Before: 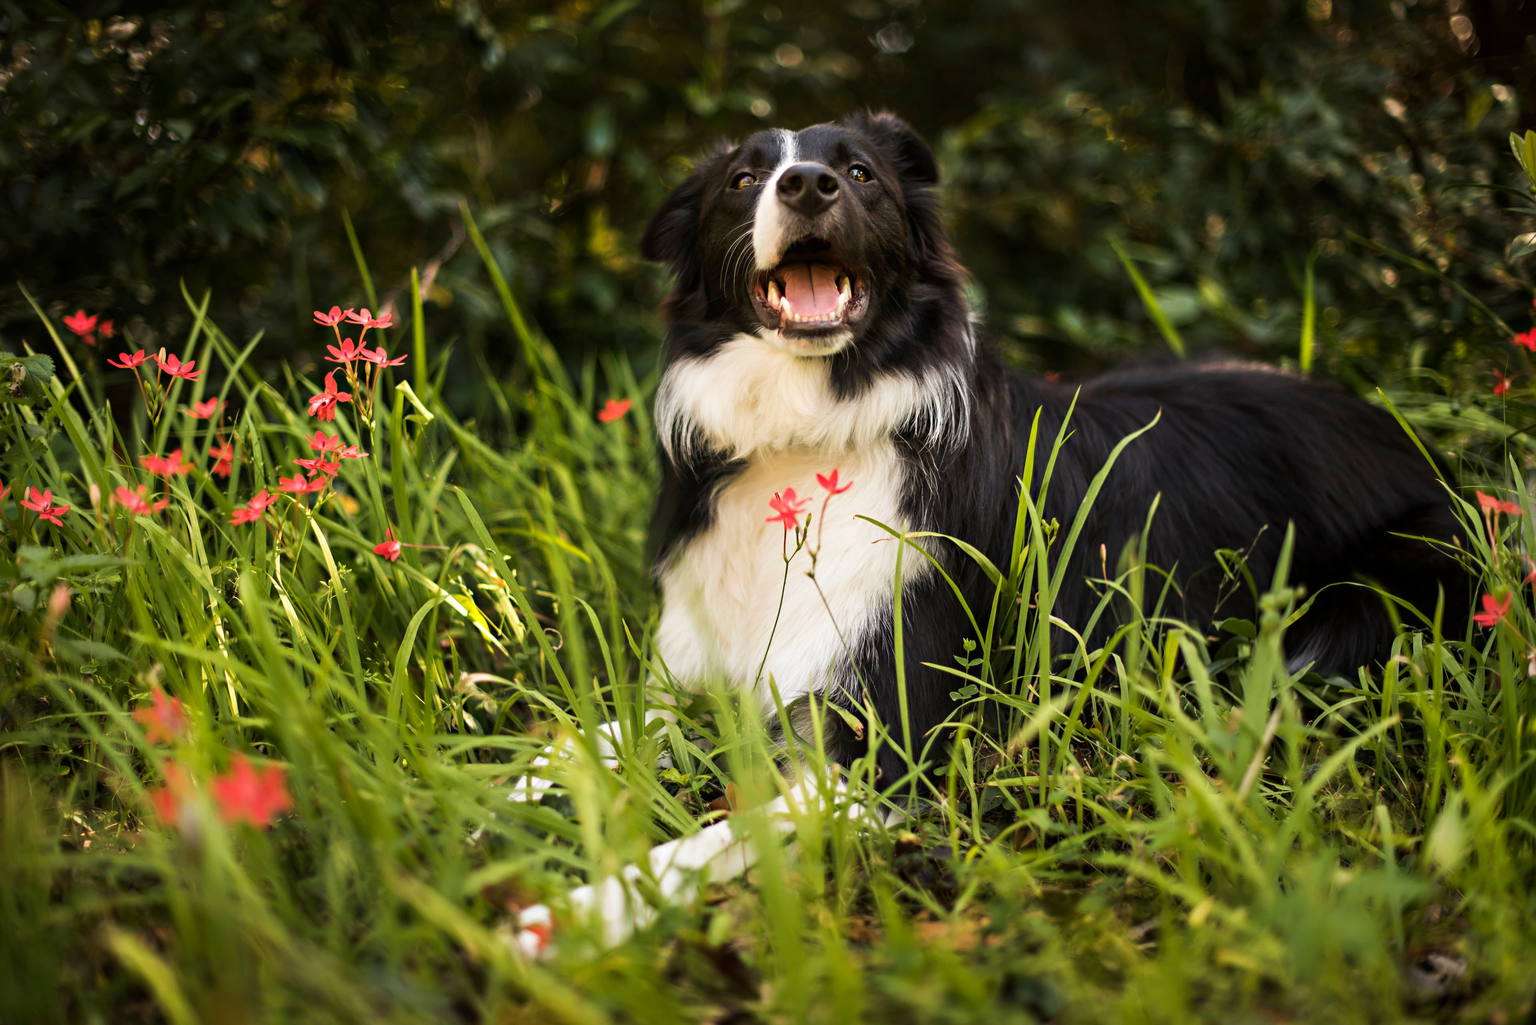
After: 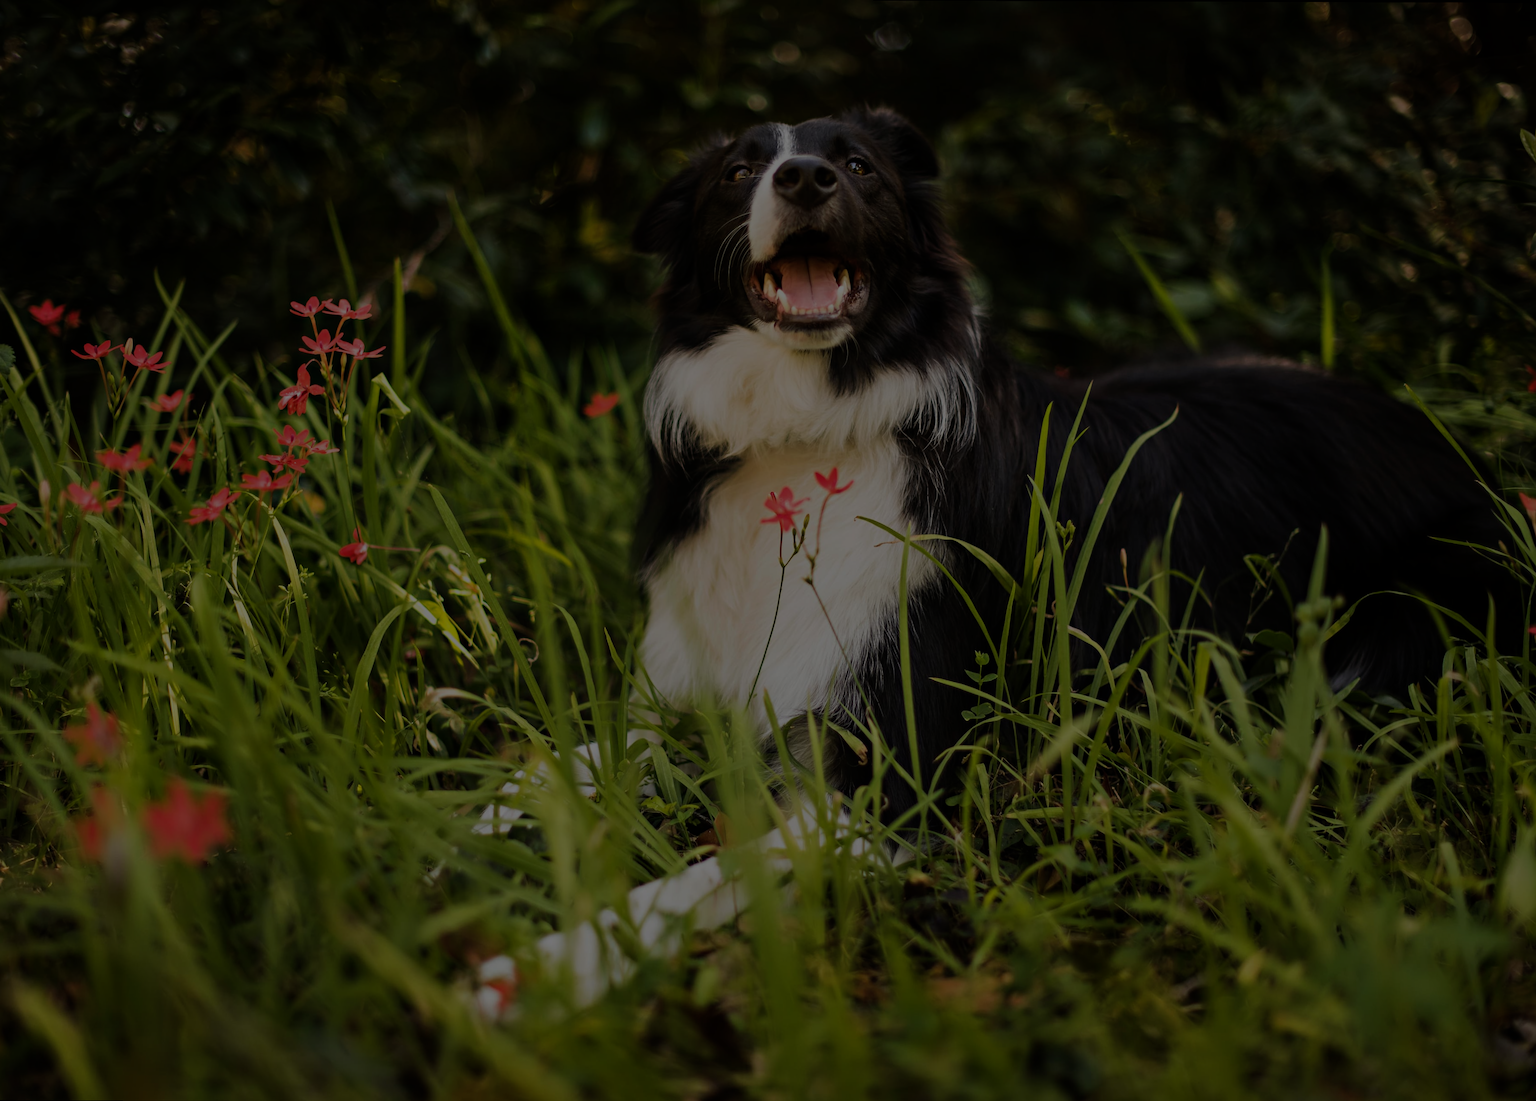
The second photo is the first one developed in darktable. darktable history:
rotate and perspective: rotation 0.215°, lens shift (vertical) -0.139, crop left 0.069, crop right 0.939, crop top 0.002, crop bottom 0.996
exposure: exposure -2.446 EV, compensate highlight preservation false
